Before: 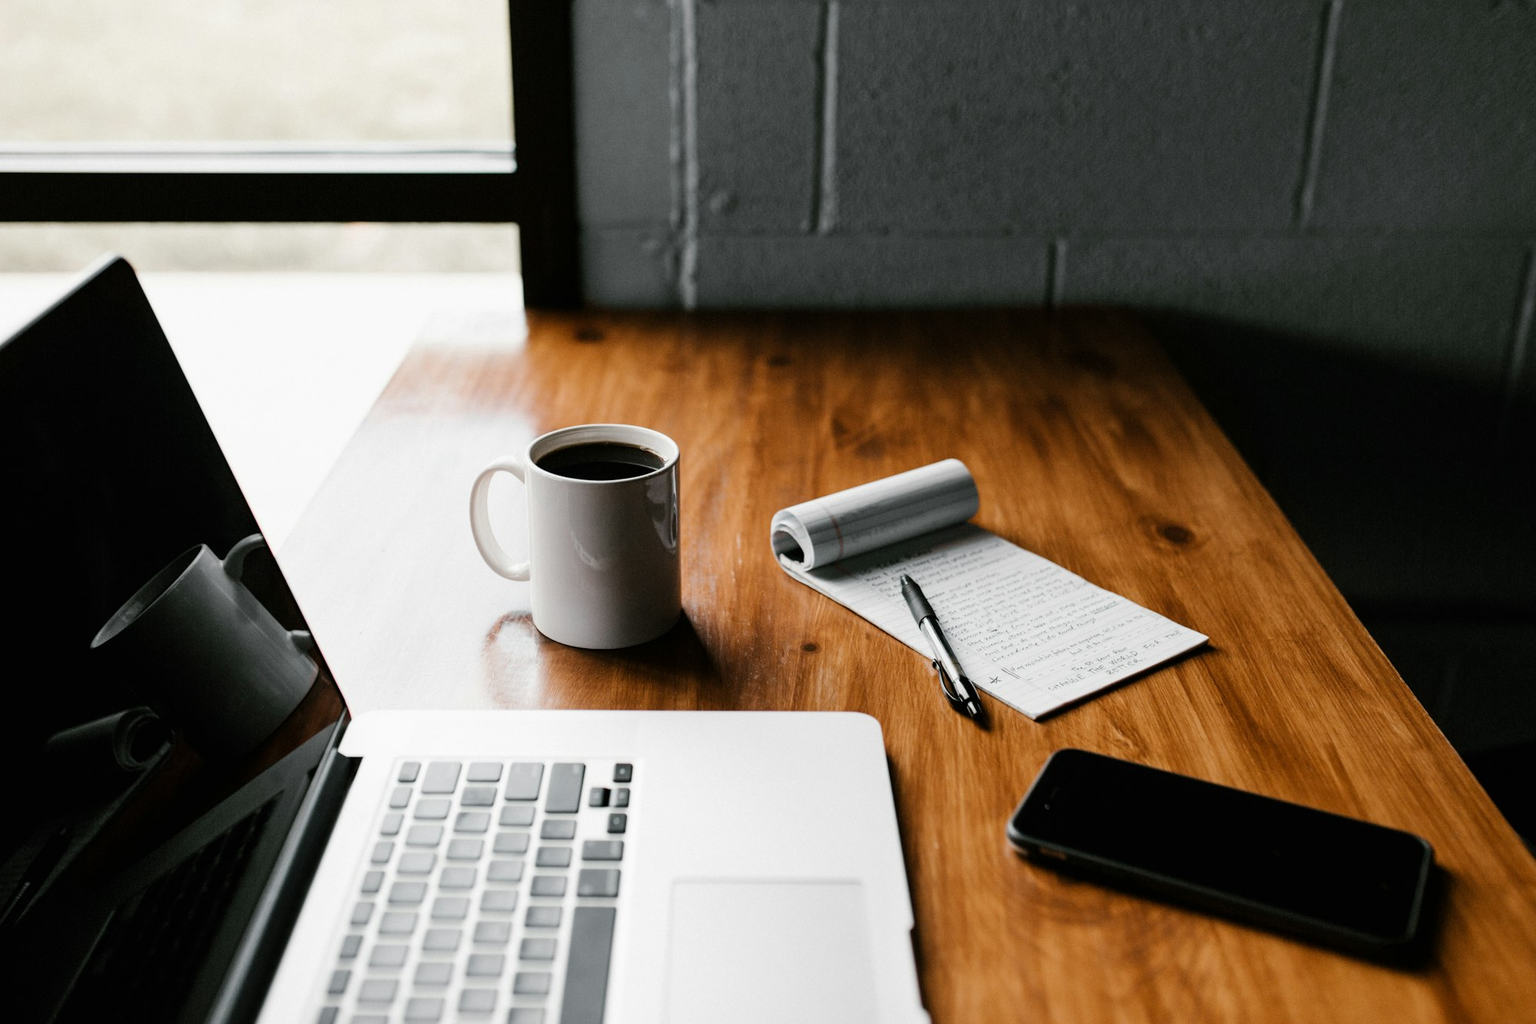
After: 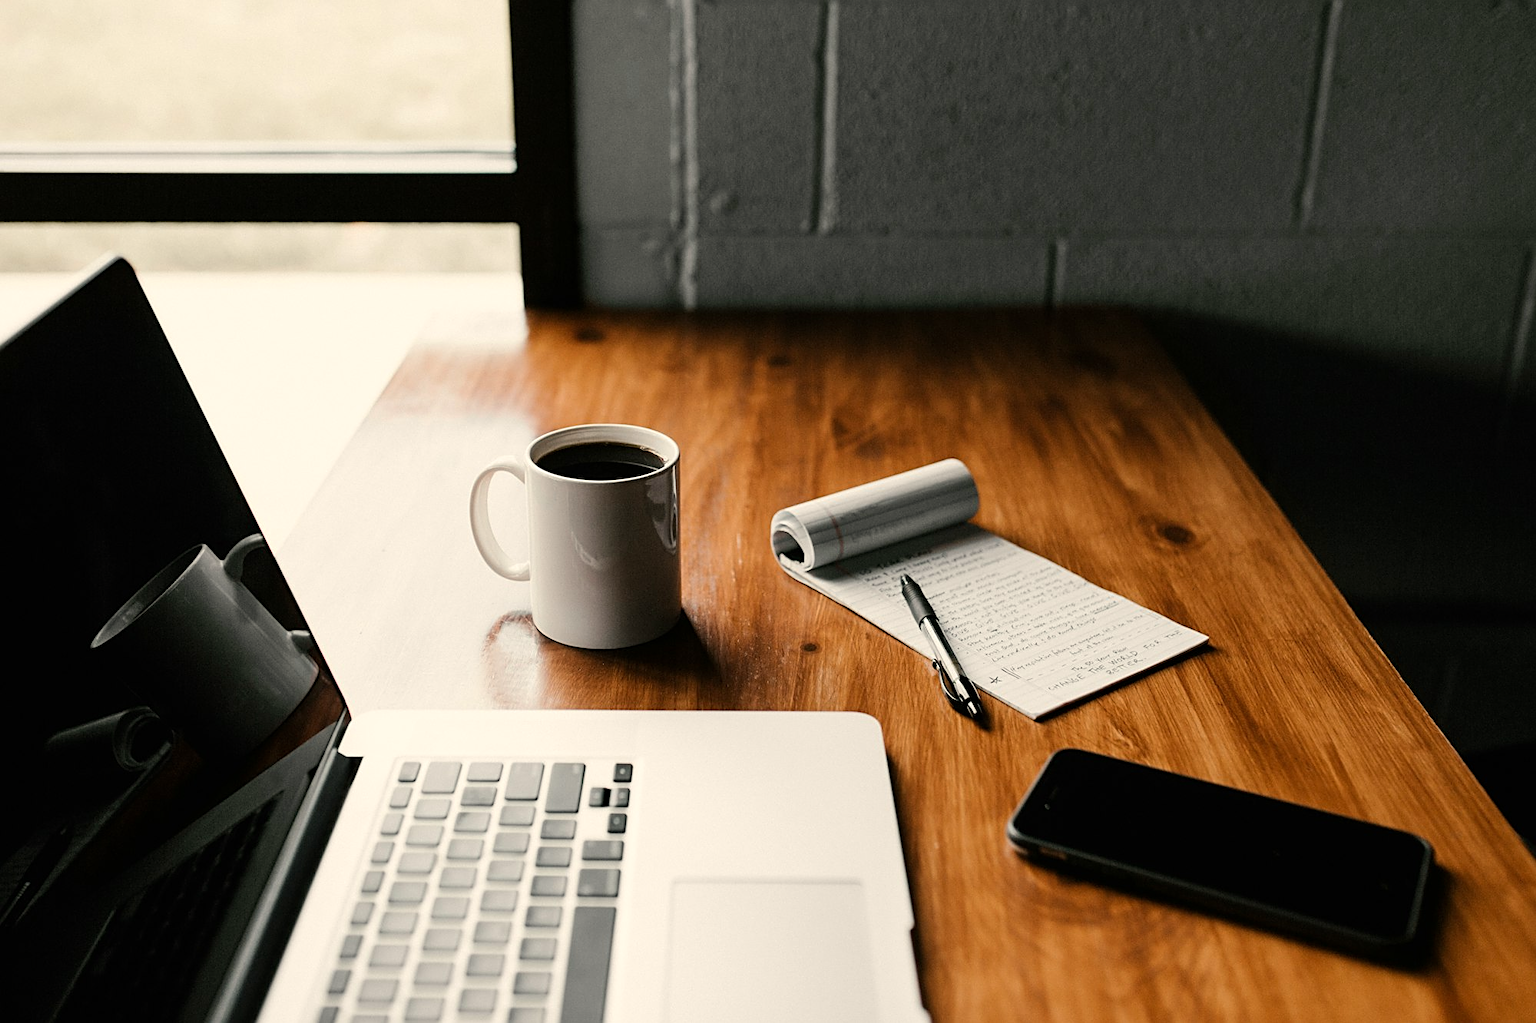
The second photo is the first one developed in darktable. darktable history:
sharpen: on, module defaults
white balance: red 1.045, blue 0.932
